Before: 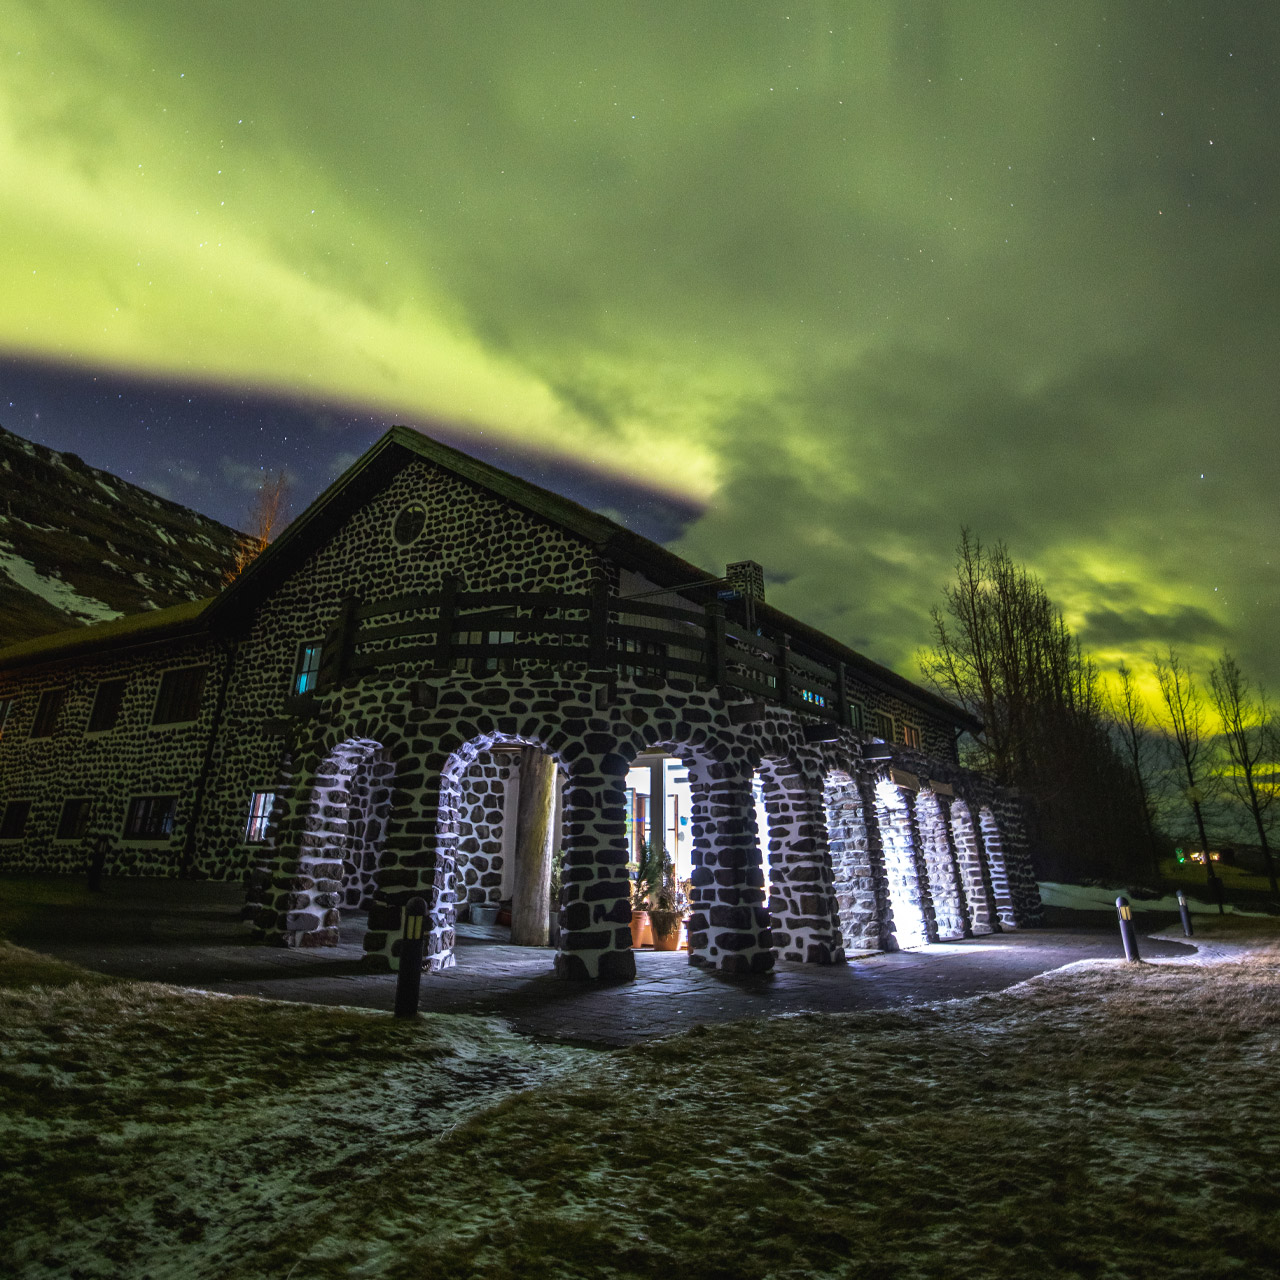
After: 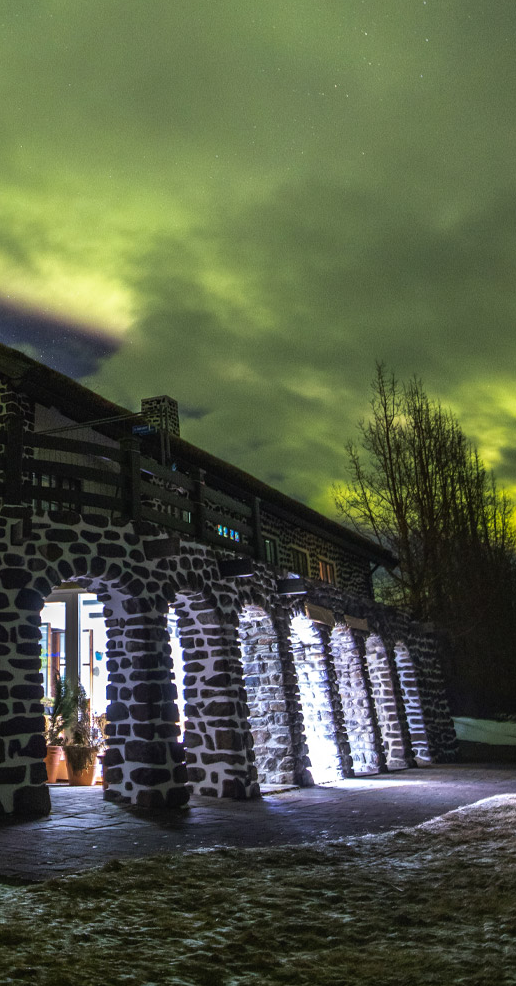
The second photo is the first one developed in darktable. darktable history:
crop: left 45.725%, top 12.94%, right 13.951%, bottom 10.008%
tone equalizer: on, module defaults
